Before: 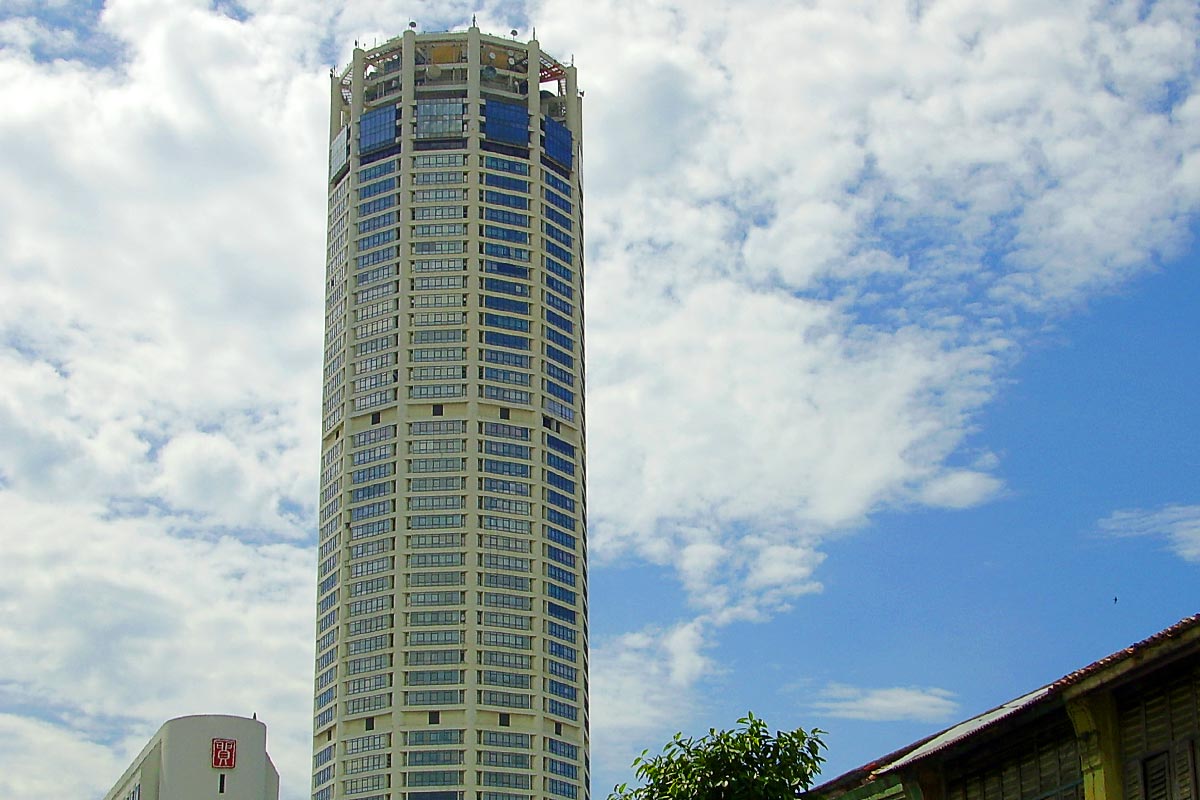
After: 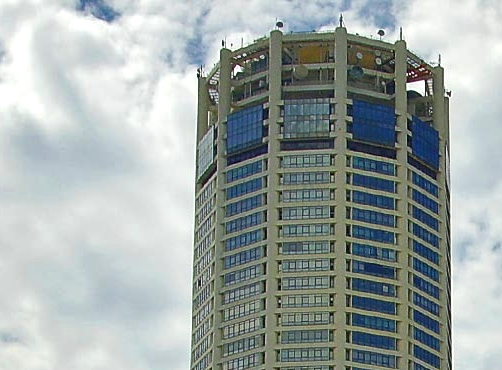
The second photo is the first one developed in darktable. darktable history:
crop and rotate: left 11.132%, top 0.105%, right 47.015%, bottom 53.623%
shadows and highlights: low approximation 0.01, soften with gaussian
local contrast: highlights 107%, shadows 98%, detail 119%, midtone range 0.2
